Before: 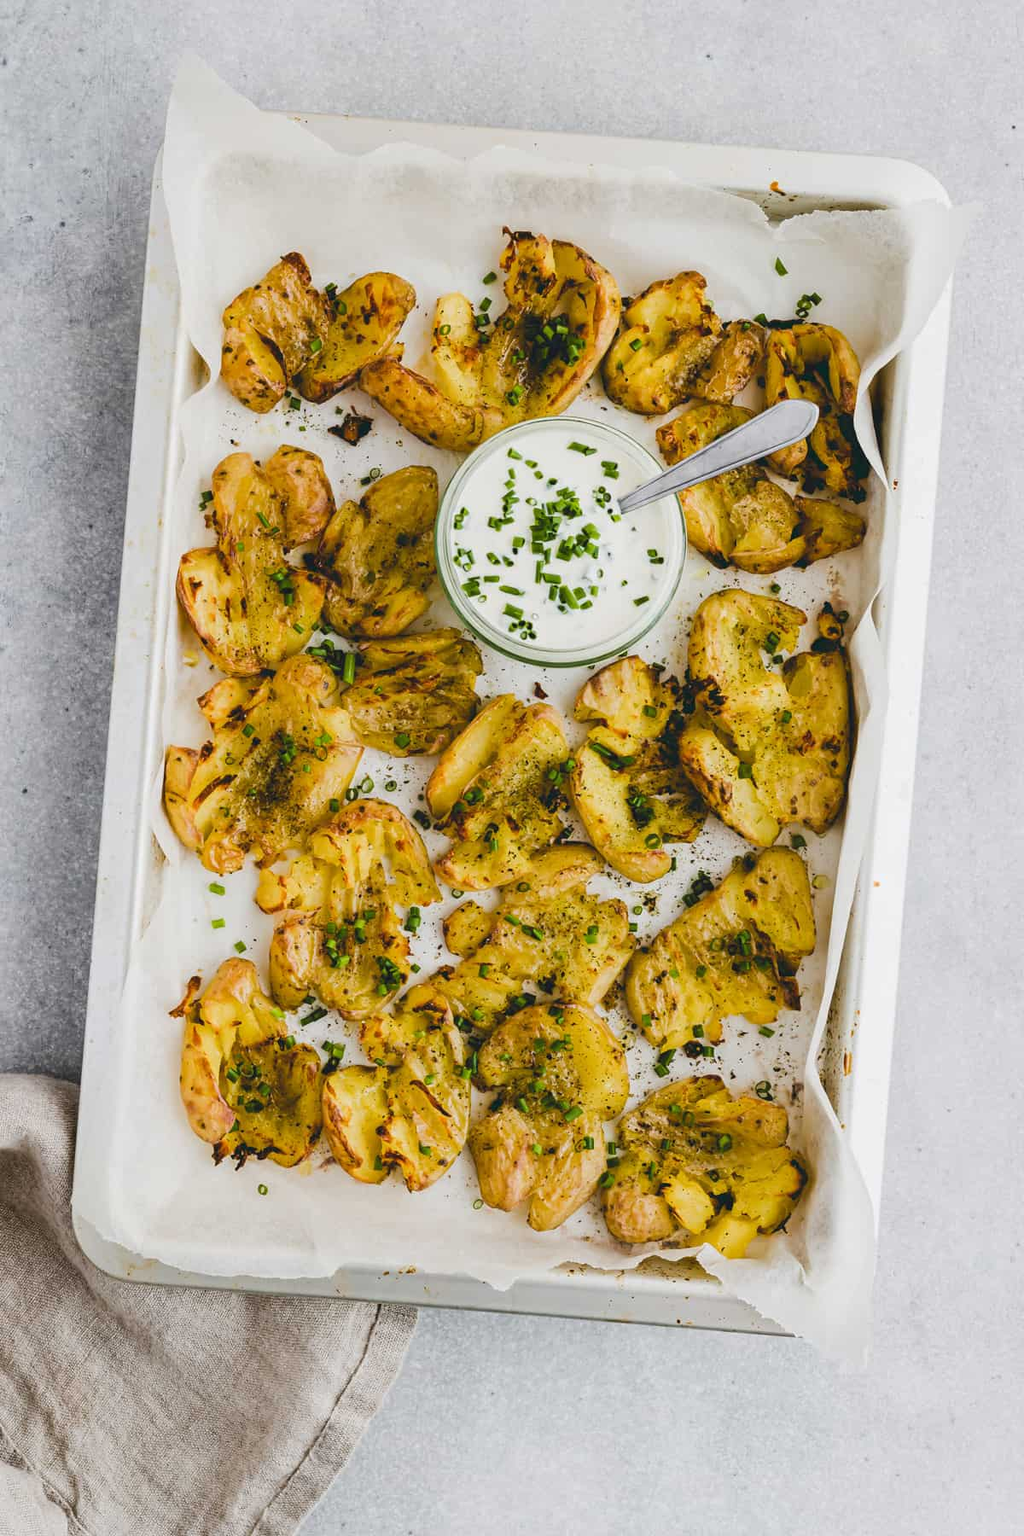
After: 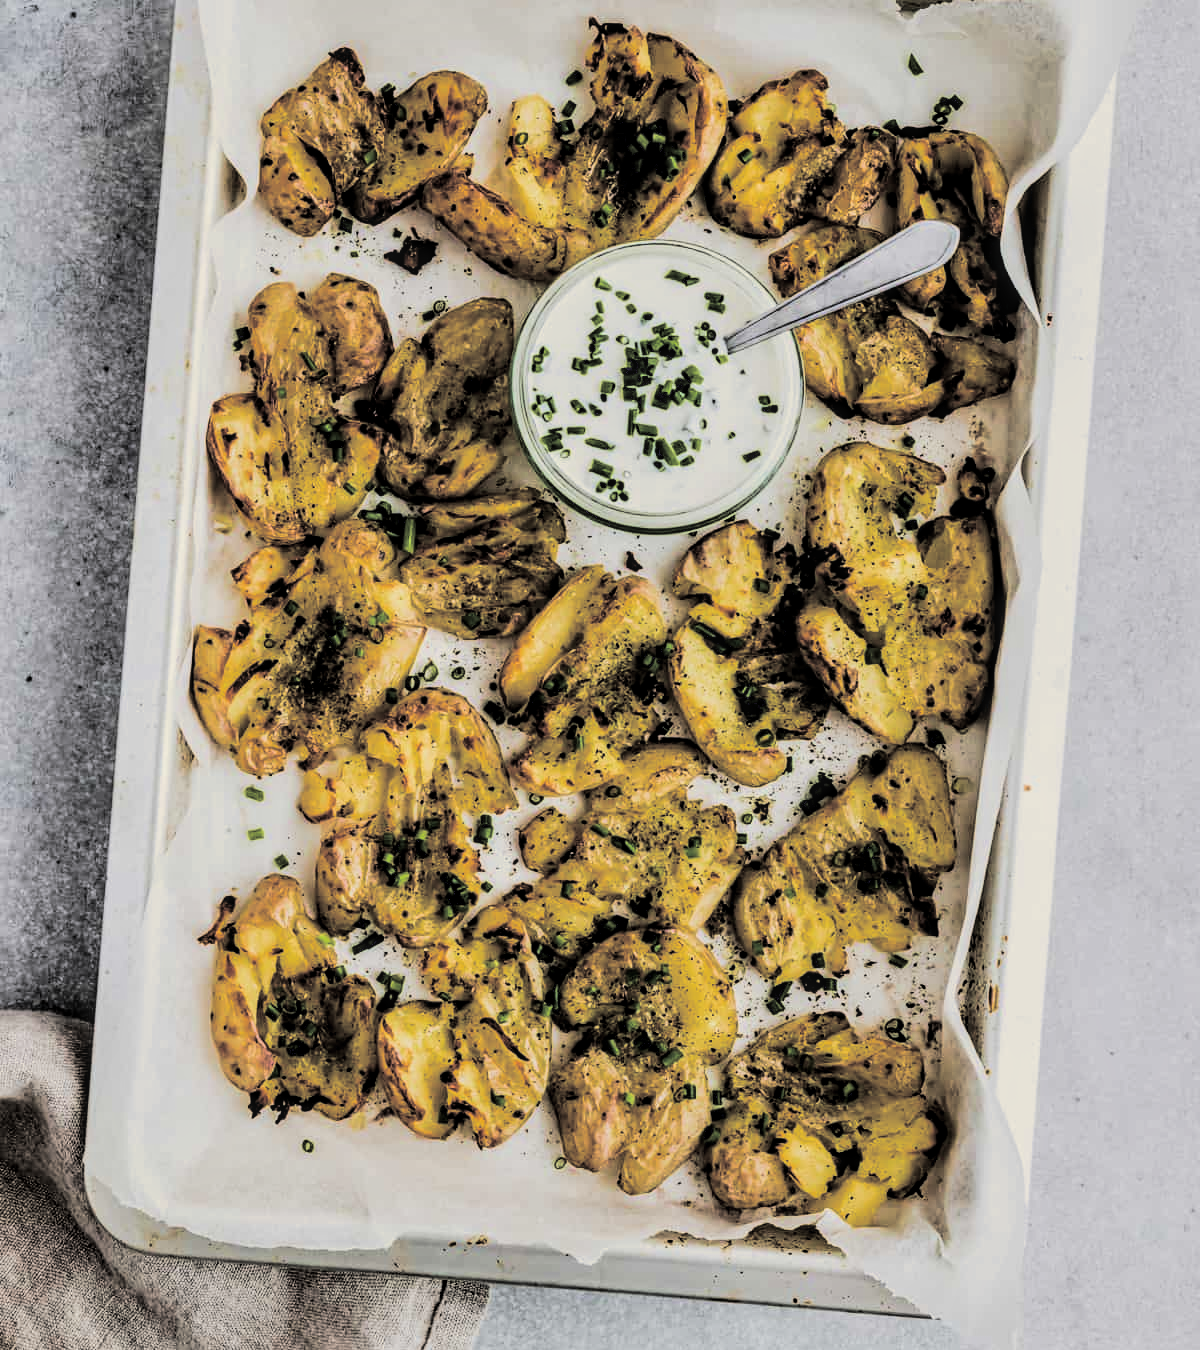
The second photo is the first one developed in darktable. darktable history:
crop: top 13.819%, bottom 11.169%
filmic rgb: black relative exposure -7.5 EV, white relative exposure 5 EV, hardness 3.31, contrast 1.3, contrast in shadows safe
contrast equalizer: y [[0.601, 0.6, 0.598, 0.598, 0.6, 0.601], [0.5 ×6], [0.5 ×6], [0 ×6], [0 ×6]]
exposure: exposure -0.153 EV, compensate highlight preservation false
velvia: on, module defaults
split-toning: shadows › hue 43.2°, shadows › saturation 0, highlights › hue 50.4°, highlights › saturation 1
local contrast: on, module defaults
